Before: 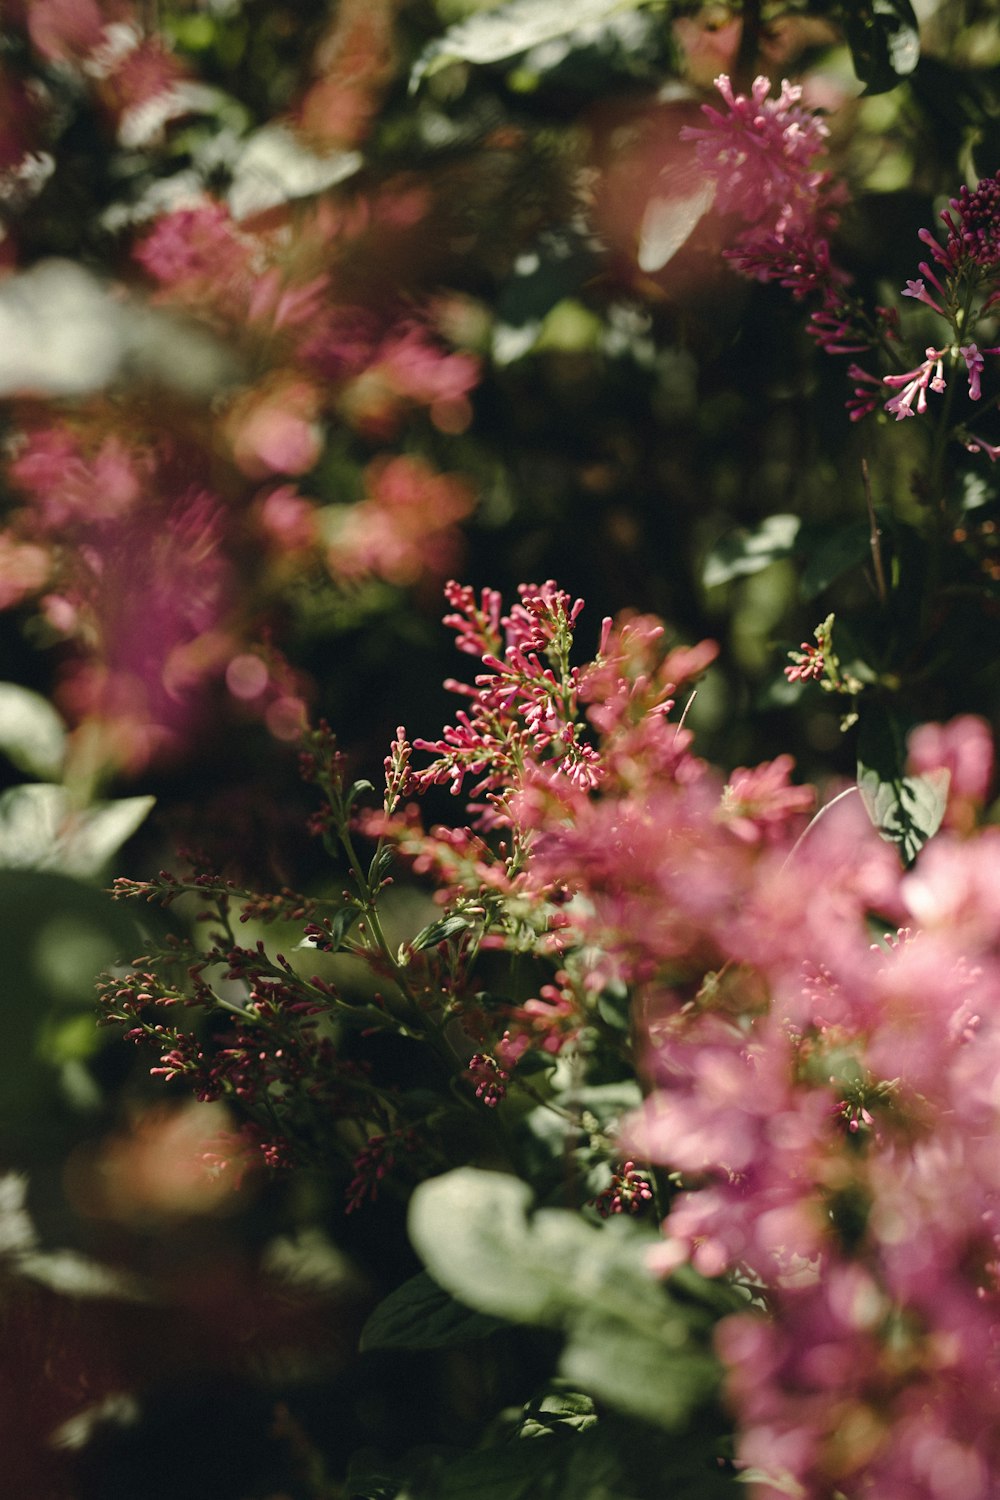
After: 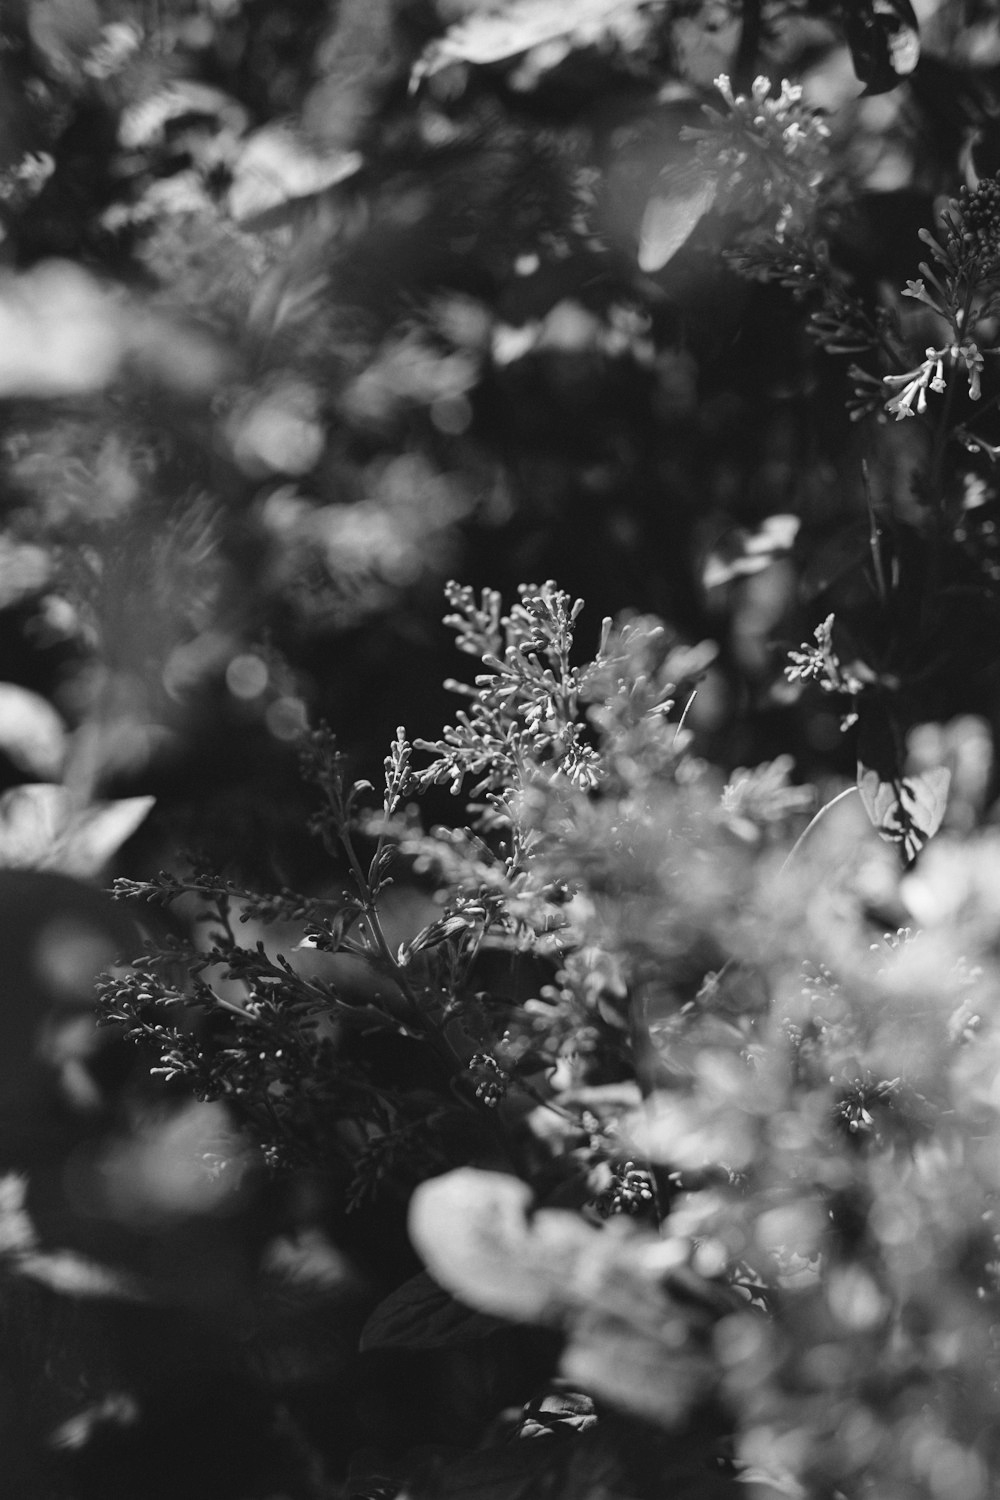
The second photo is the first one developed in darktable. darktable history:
tone curve: curves: ch0 [(0, 0.028) (0.138, 0.156) (0.468, 0.516) (0.754, 0.823) (1, 1)], color space Lab, linked channels, preserve colors none
color calibration "t3mujinpack channel mixer": output gray [0.28, 0.41, 0.31, 0], gray › normalize channels true, illuminant same as pipeline (D50), adaptation XYZ, x 0.346, y 0.359, gamut compression 0
